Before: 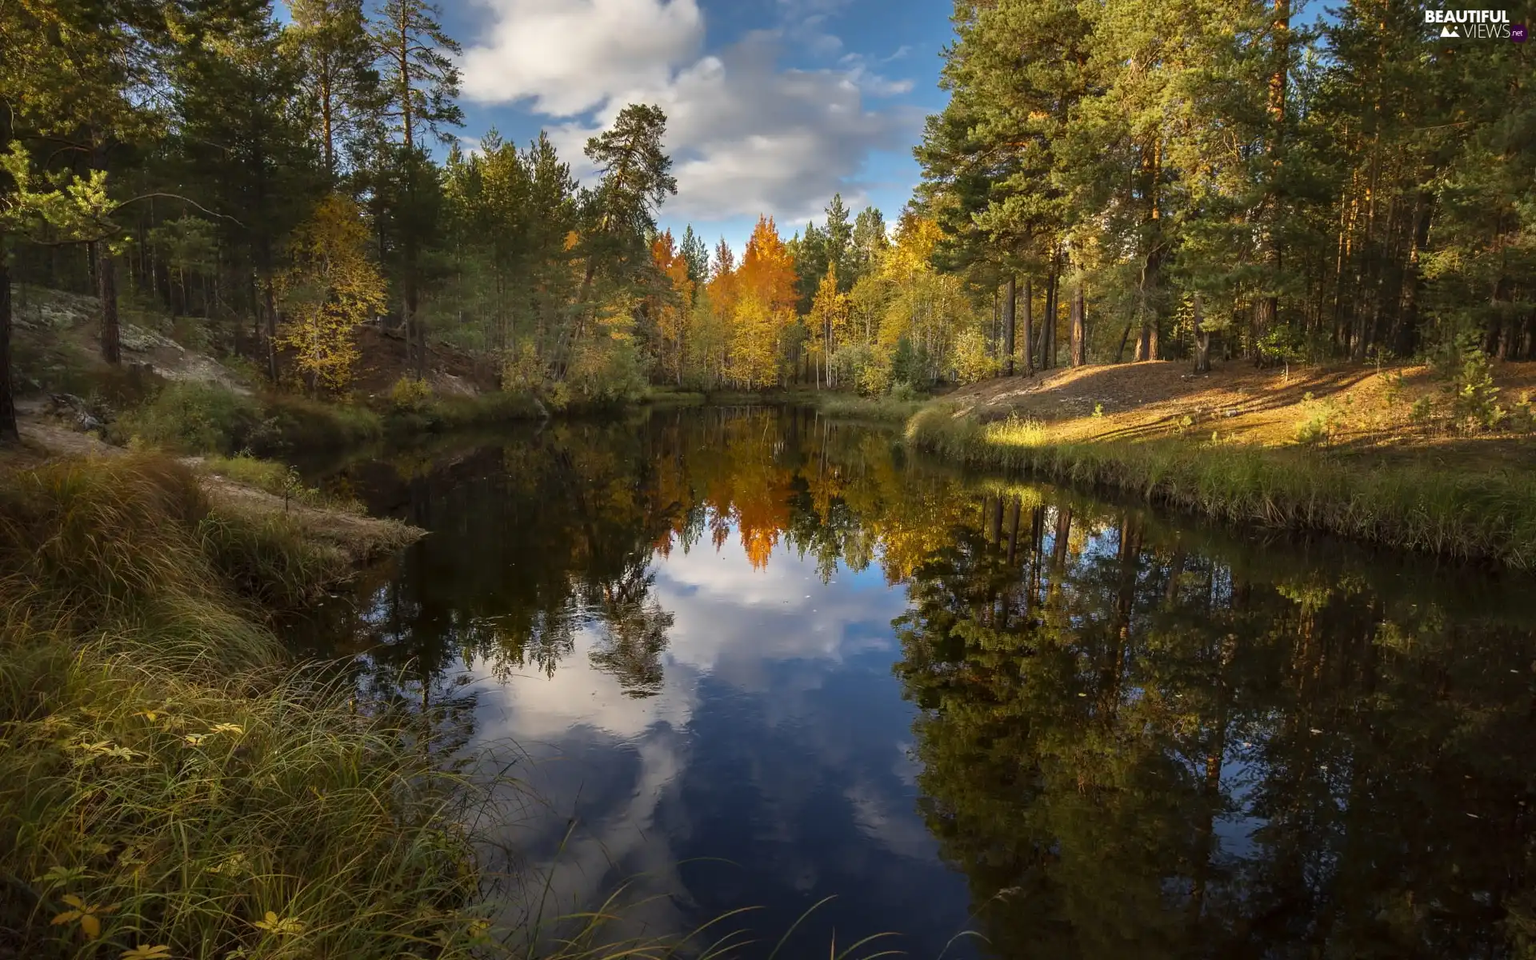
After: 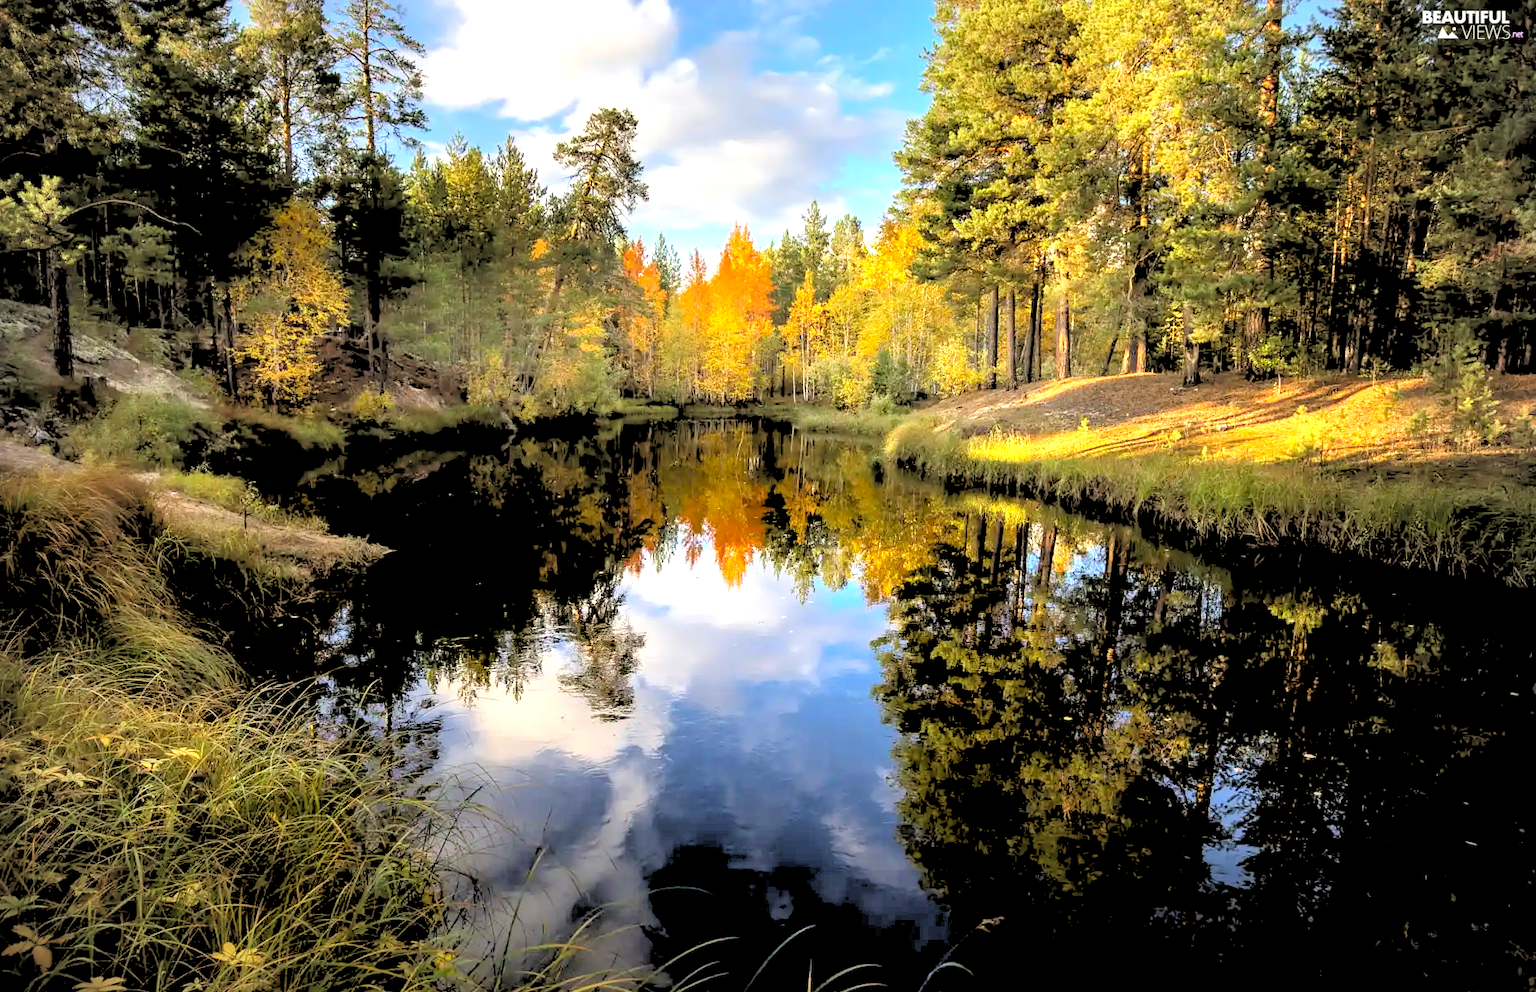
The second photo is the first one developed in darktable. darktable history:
crop and rotate: left 3.238%
exposure: black level correction 0, exposure 0.7 EV, compensate exposure bias true, compensate highlight preservation false
contrast brightness saturation: contrast 0.07, brightness 0.08, saturation 0.18
rgb levels: levels [[0.027, 0.429, 0.996], [0, 0.5, 1], [0, 0.5, 1]]
vignetting: unbound false
tone equalizer: -8 EV -0.417 EV, -7 EV -0.389 EV, -6 EV -0.333 EV, -5 EV -0.222 EV, -3 EV 0.222 EV, -2 EV 0.333 EV, -1 EV 0.389 EV, +0 EV 0.417 EV, edges refinement/feathering 500, mask exposure compensation -1.57 EV, preserve details no
